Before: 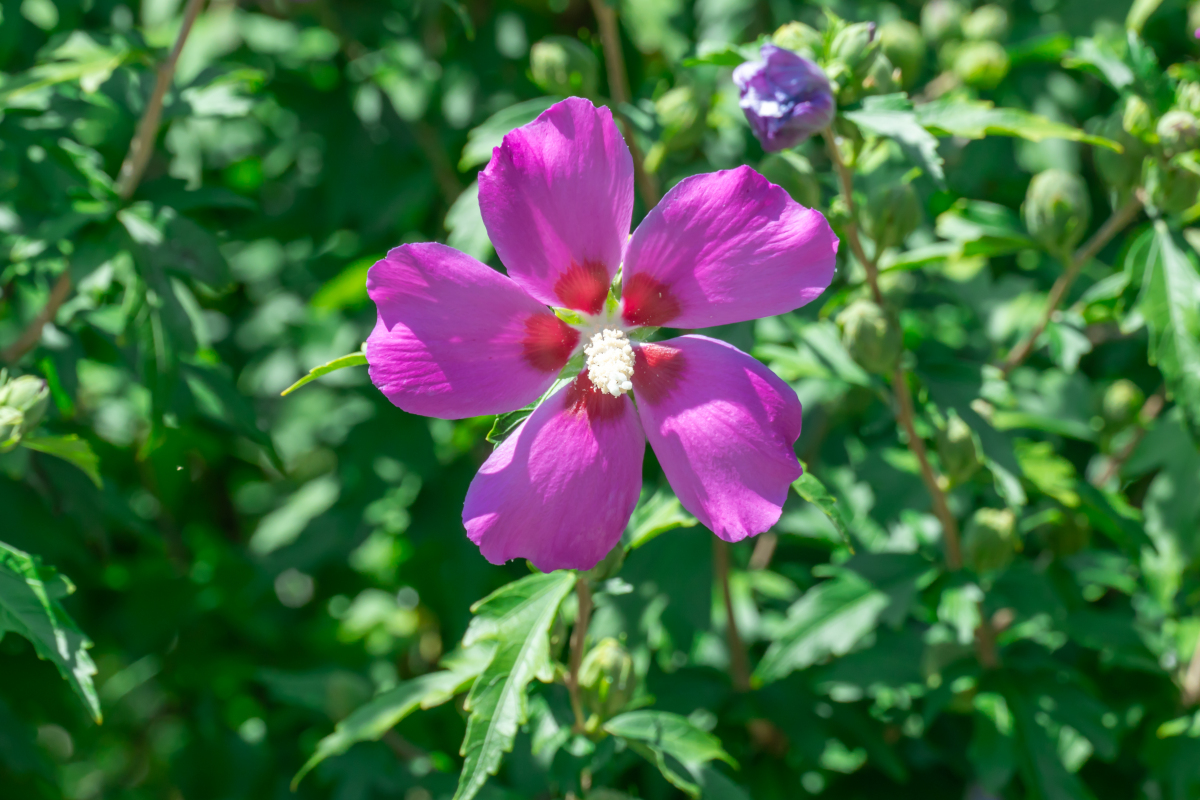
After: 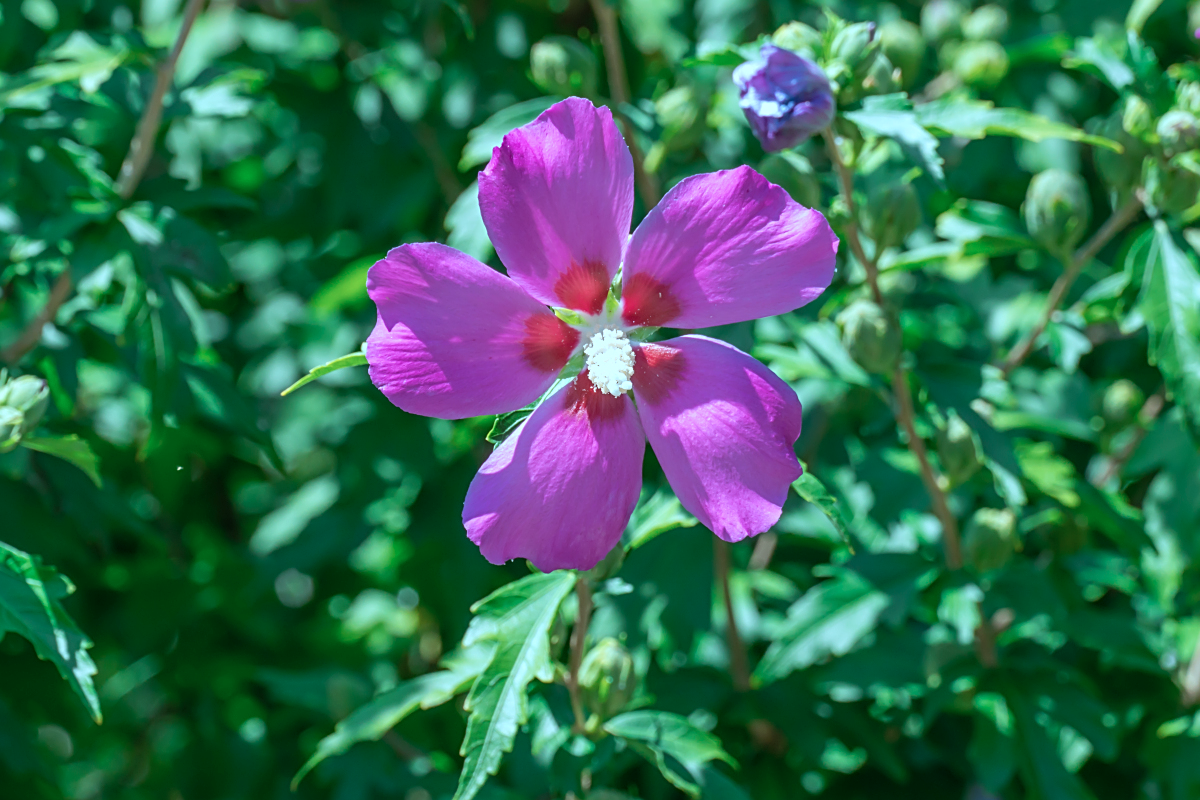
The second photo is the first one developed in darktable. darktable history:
color correction: highlights a* -9.63, highlights b* -21.15
exposure: compensate highlight preservation false
sharpen: on, module defaults
